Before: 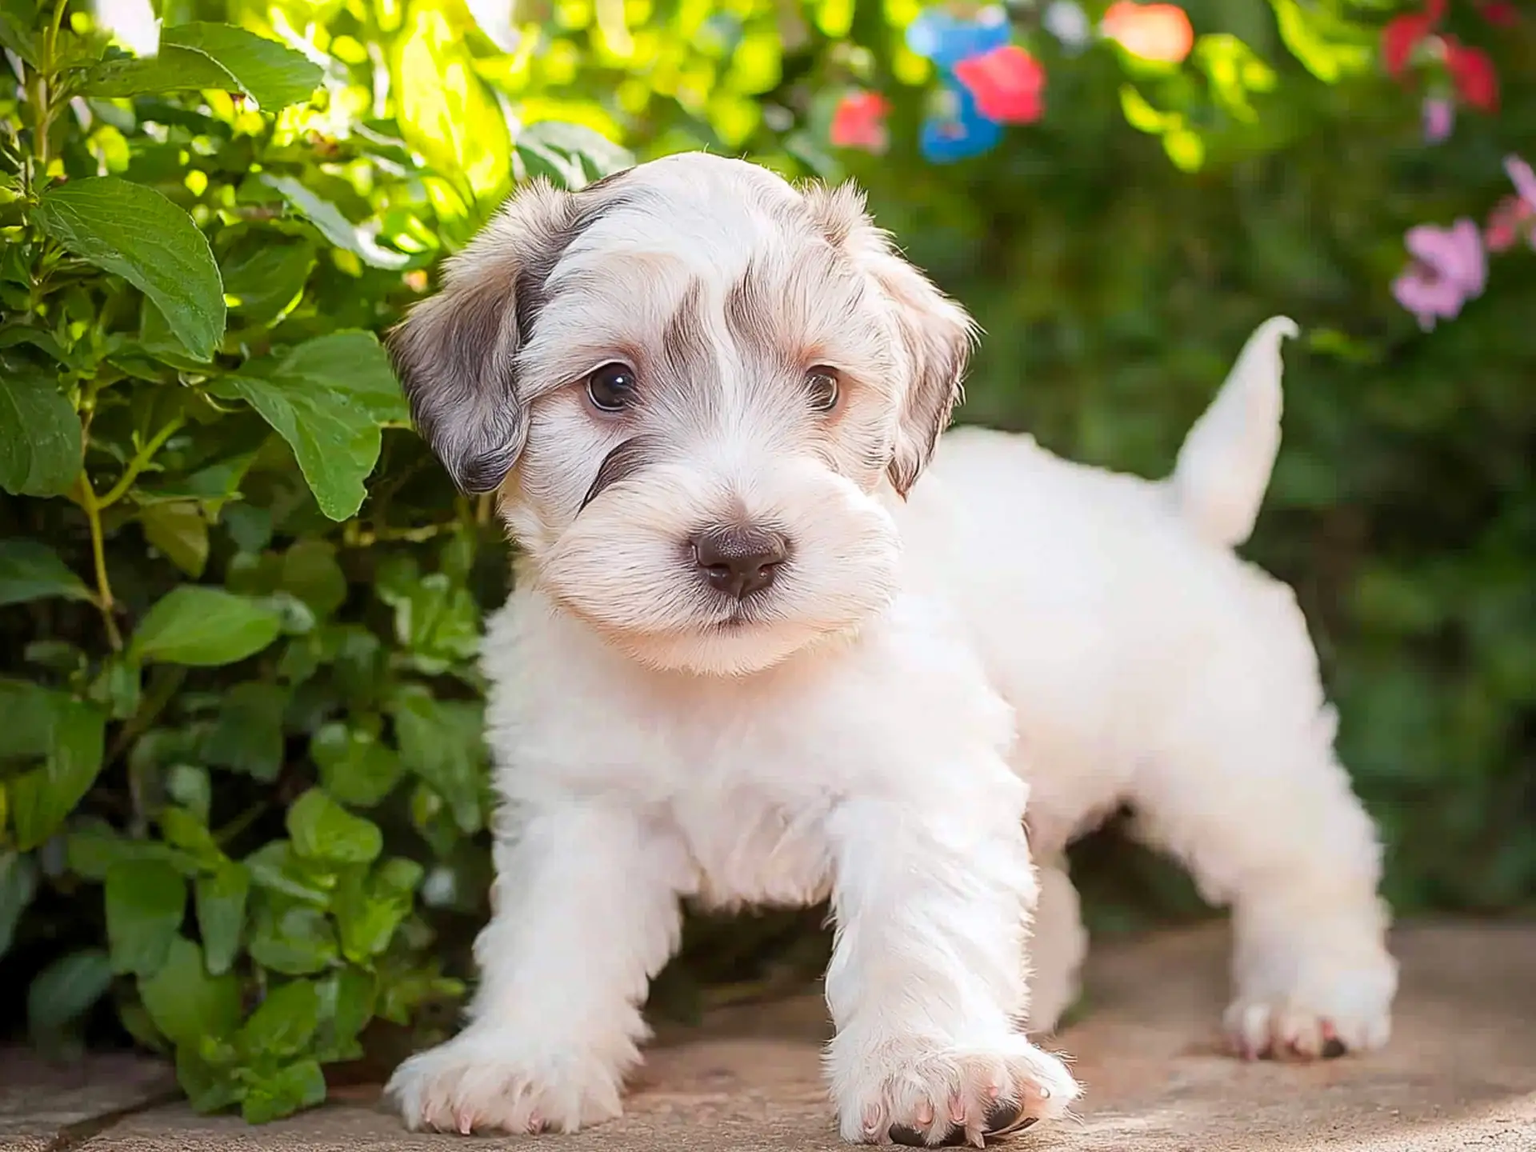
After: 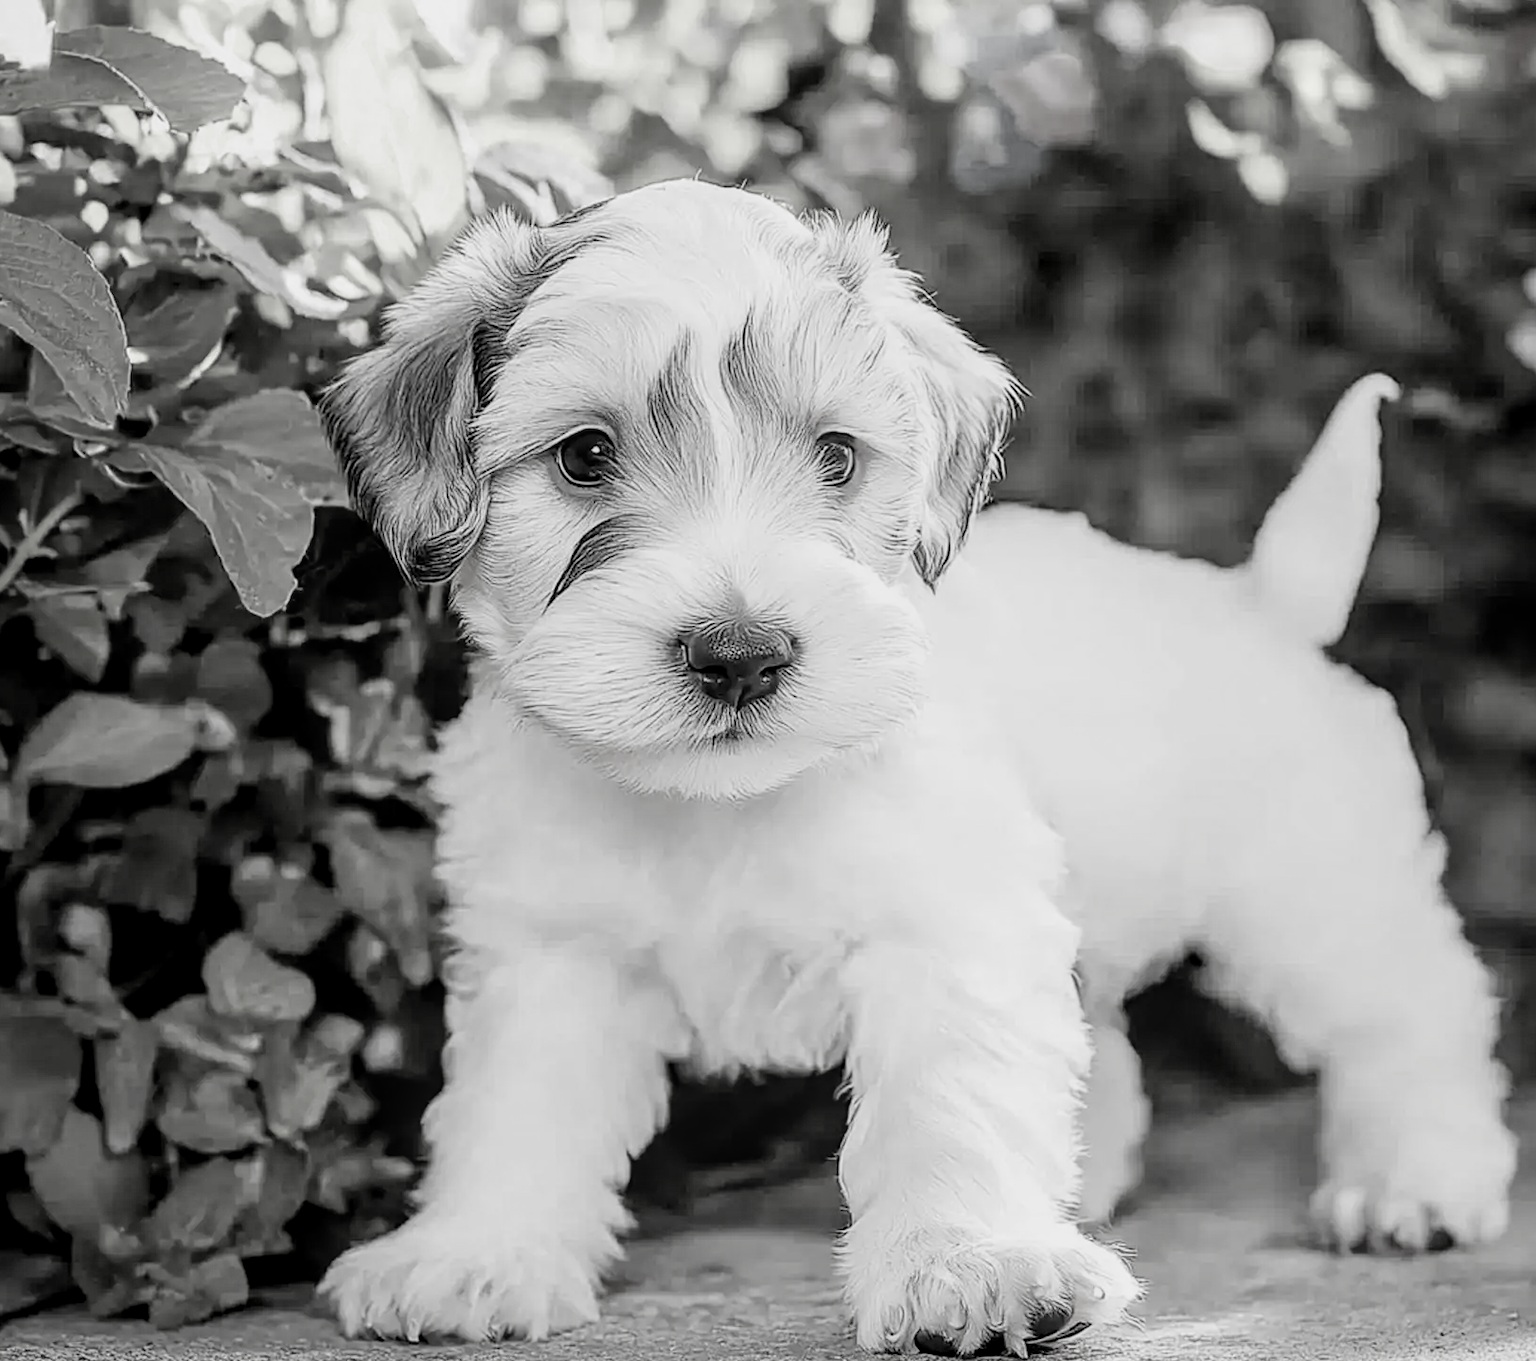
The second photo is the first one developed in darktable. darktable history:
crop: left 7.583%, right 7.851%
contrast brightness saturation: contrast 0.029, brightness 0.066, saturation 0.122
filmic rgb: black relative exposure -5.1 EV, white relative exposure 3.49 EV, hardness 3.17, contrast 1.185, highlights saturation mix -49.2%, preserve chrominance no, color science v4 (2020), contrast in shadows soft
local contrast: on, module defaults
